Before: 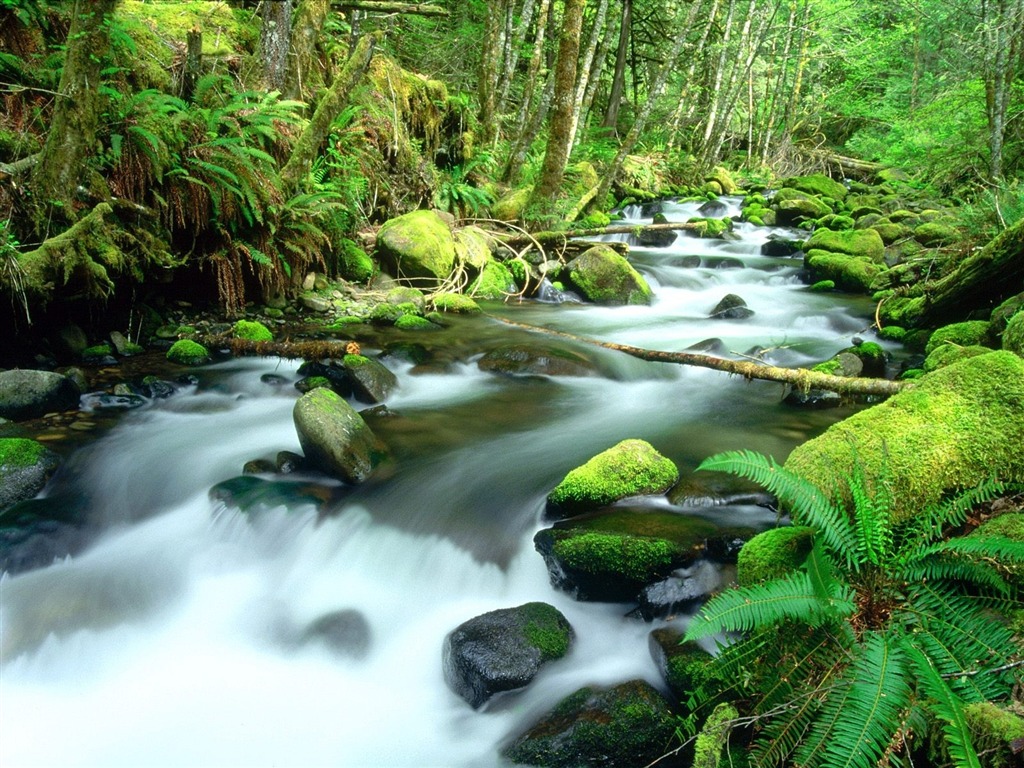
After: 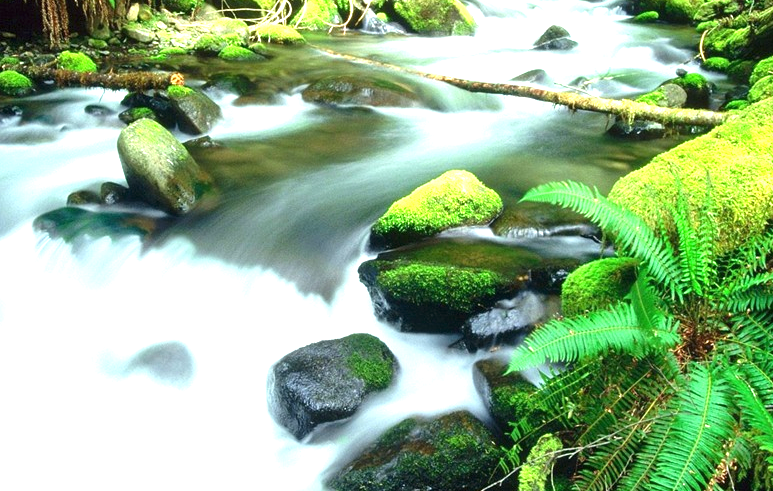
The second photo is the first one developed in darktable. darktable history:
exposure: black level correction 0, exposure 1.2 EV, compensate highlight preservation false
crop and rotate: left 17.246%, top 35.083%, right 7.253%, bottom 0.86%
